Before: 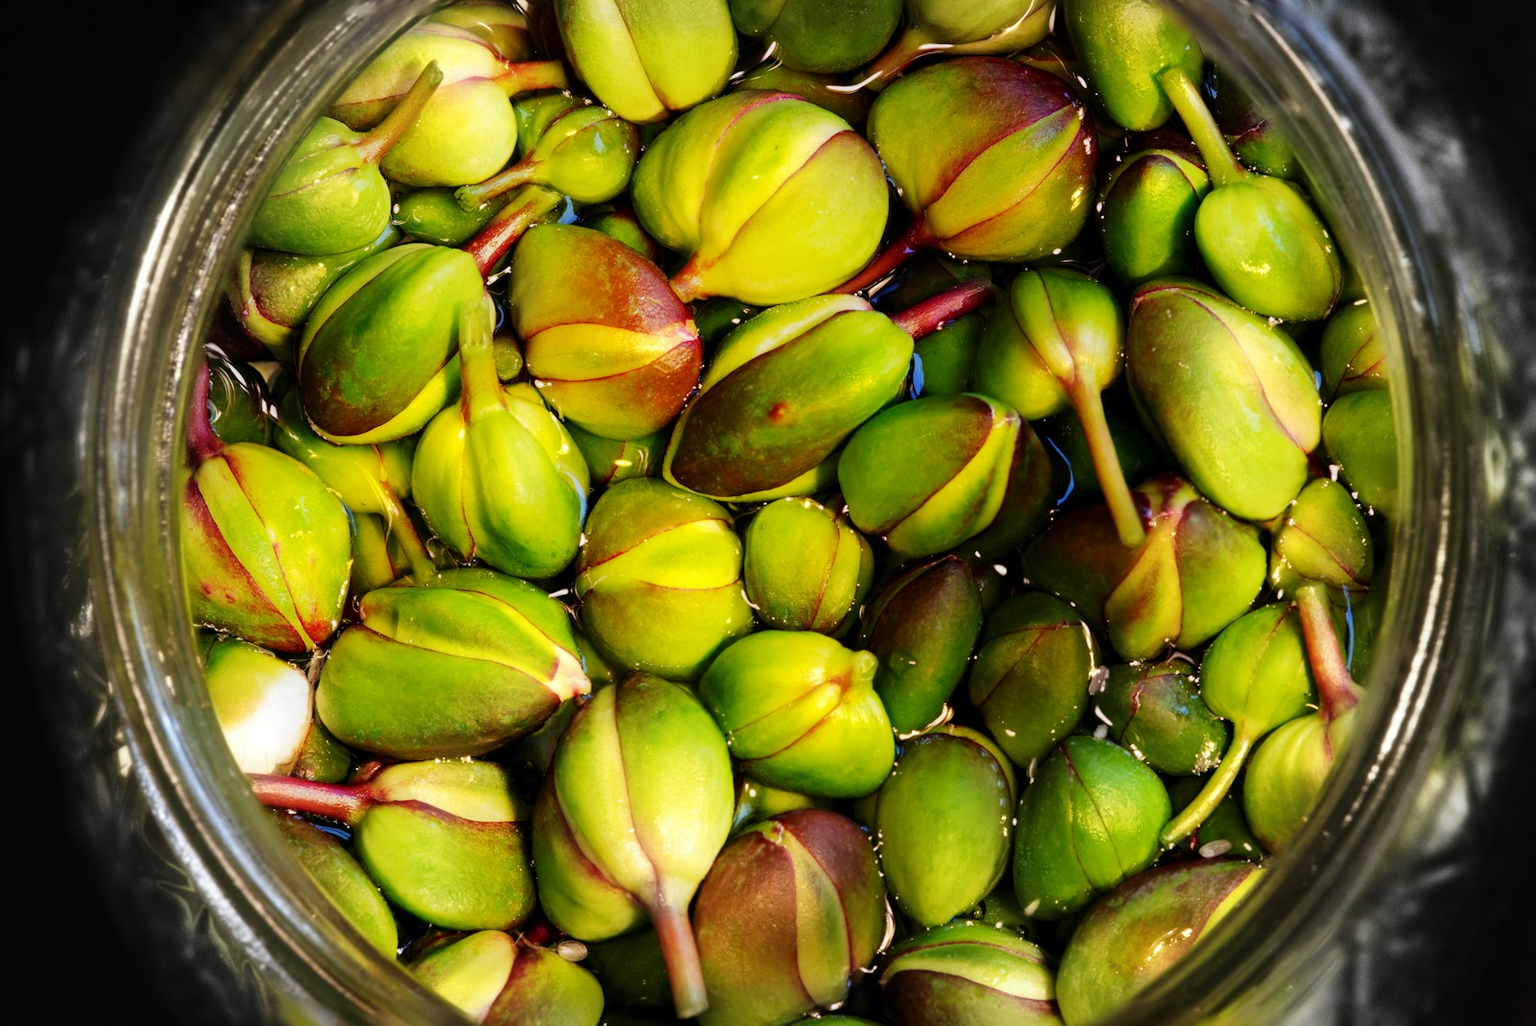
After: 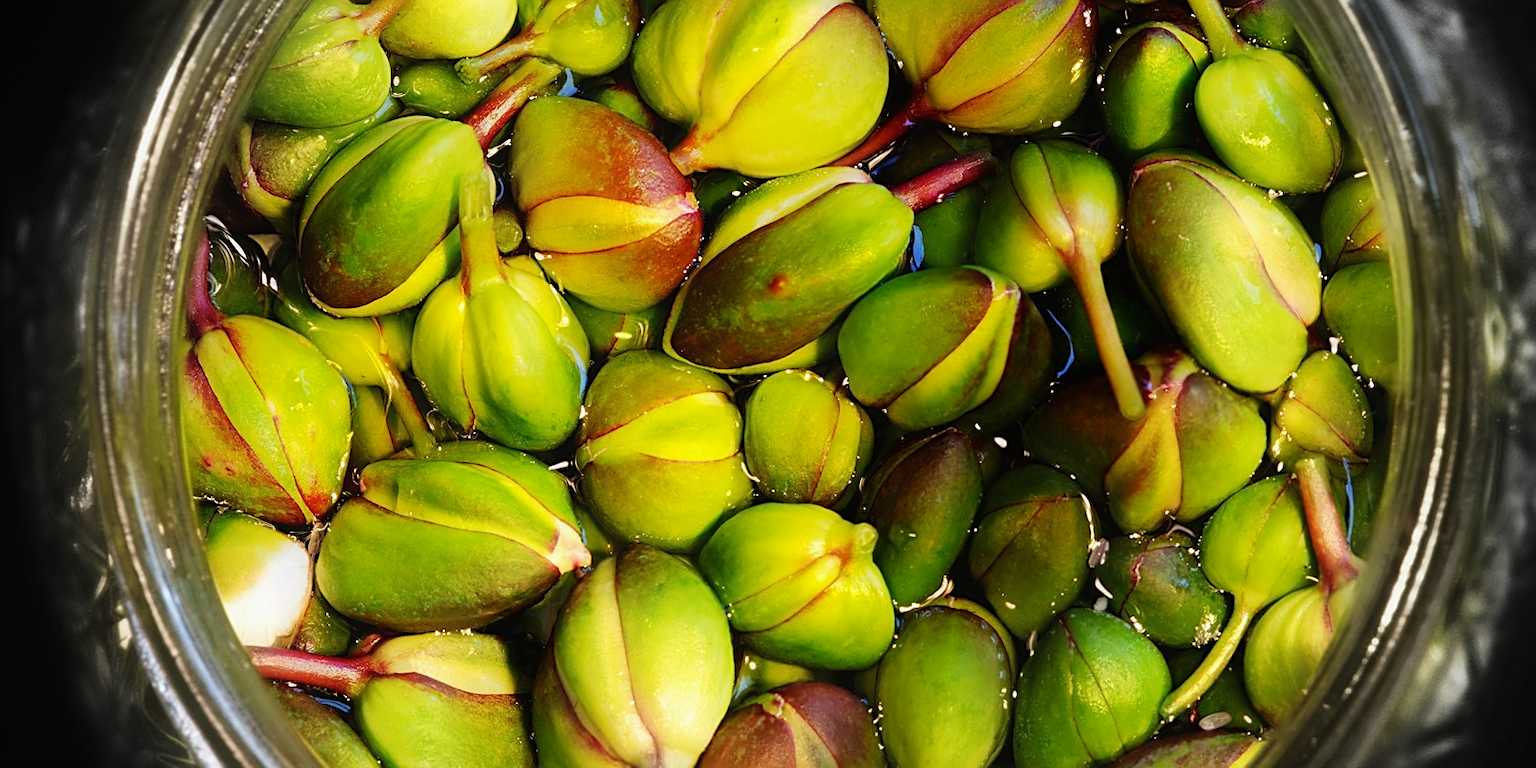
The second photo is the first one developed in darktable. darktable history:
contrast equalizer: octaves 7, y [[0.6 ×6], [0.55 ×6], [0 ×6], [0 ×6], [0 ×6]], mix -0.2
crop and rotate: top 12.5%, bottom 12.5%
sharpen: on, module defaults
